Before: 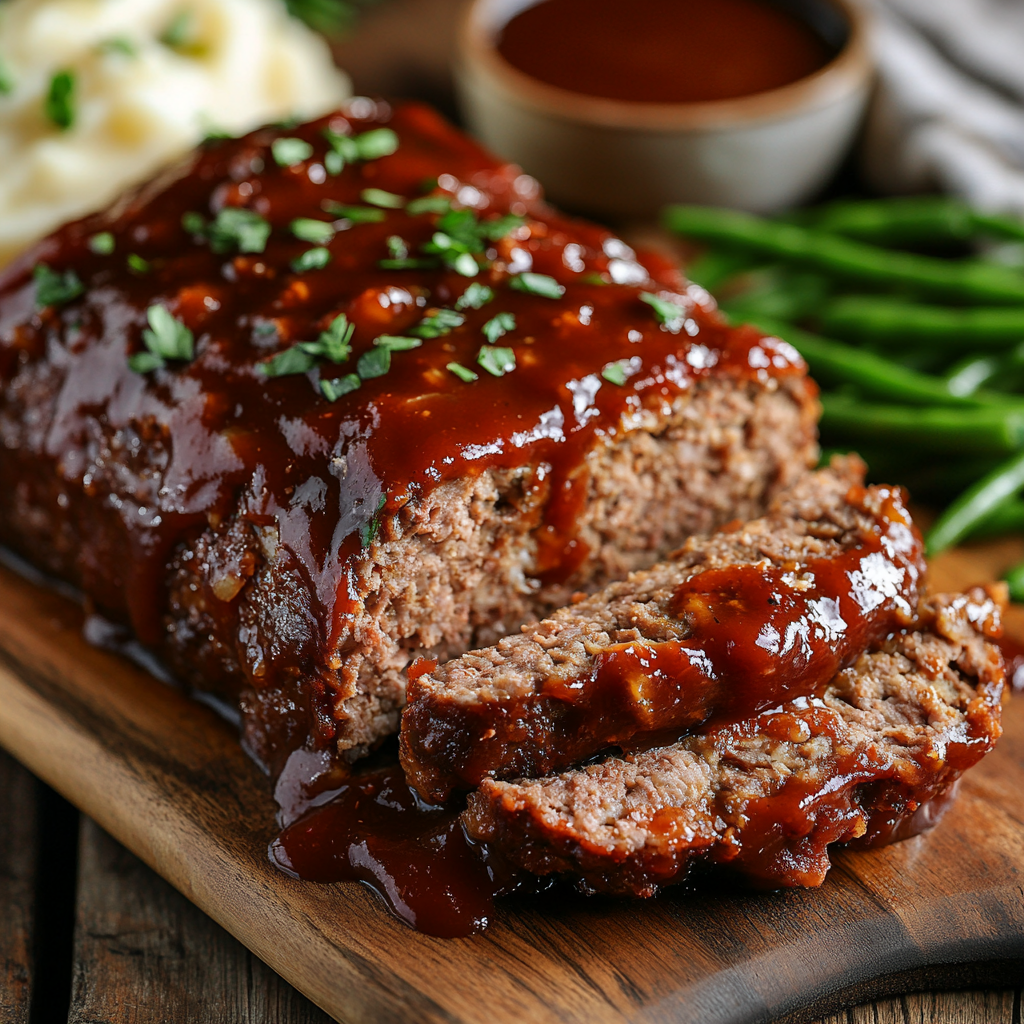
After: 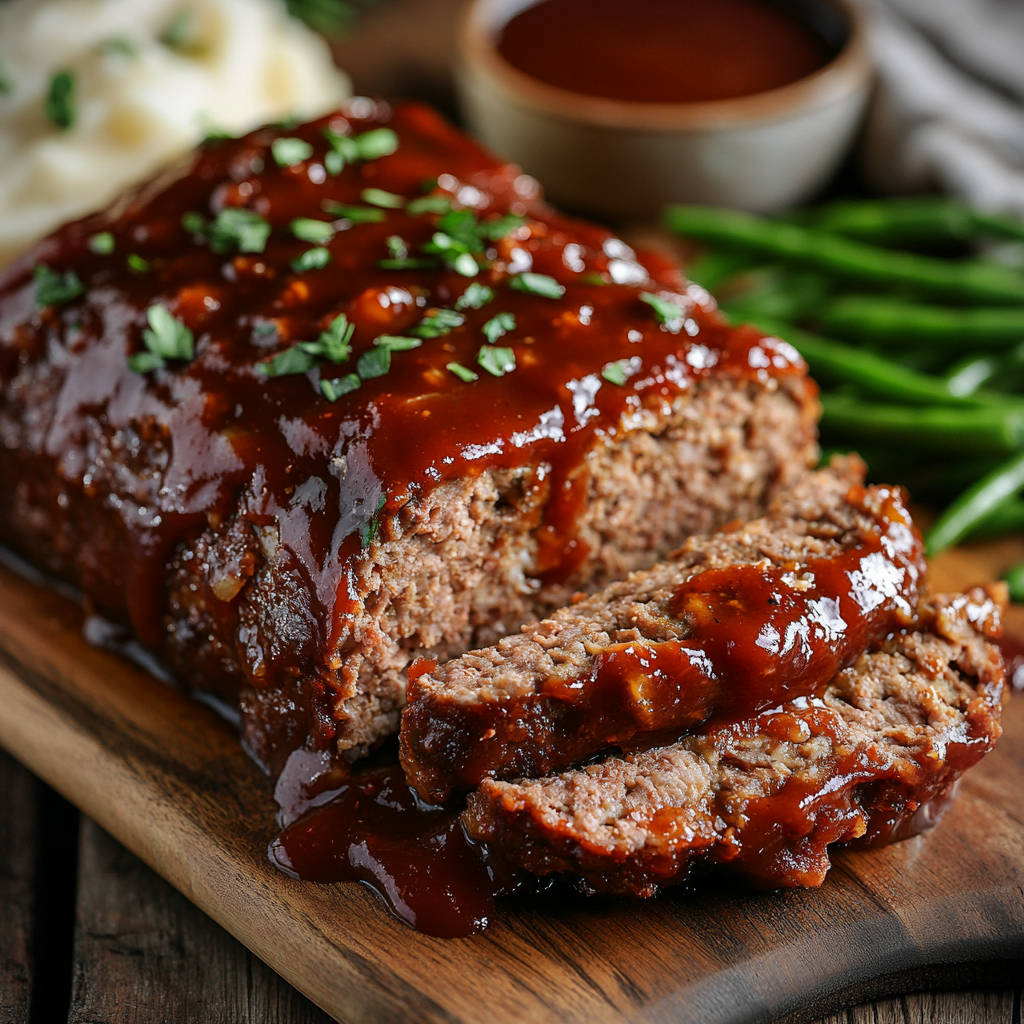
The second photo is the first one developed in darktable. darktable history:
vignetting: fall-off start 91.48%
